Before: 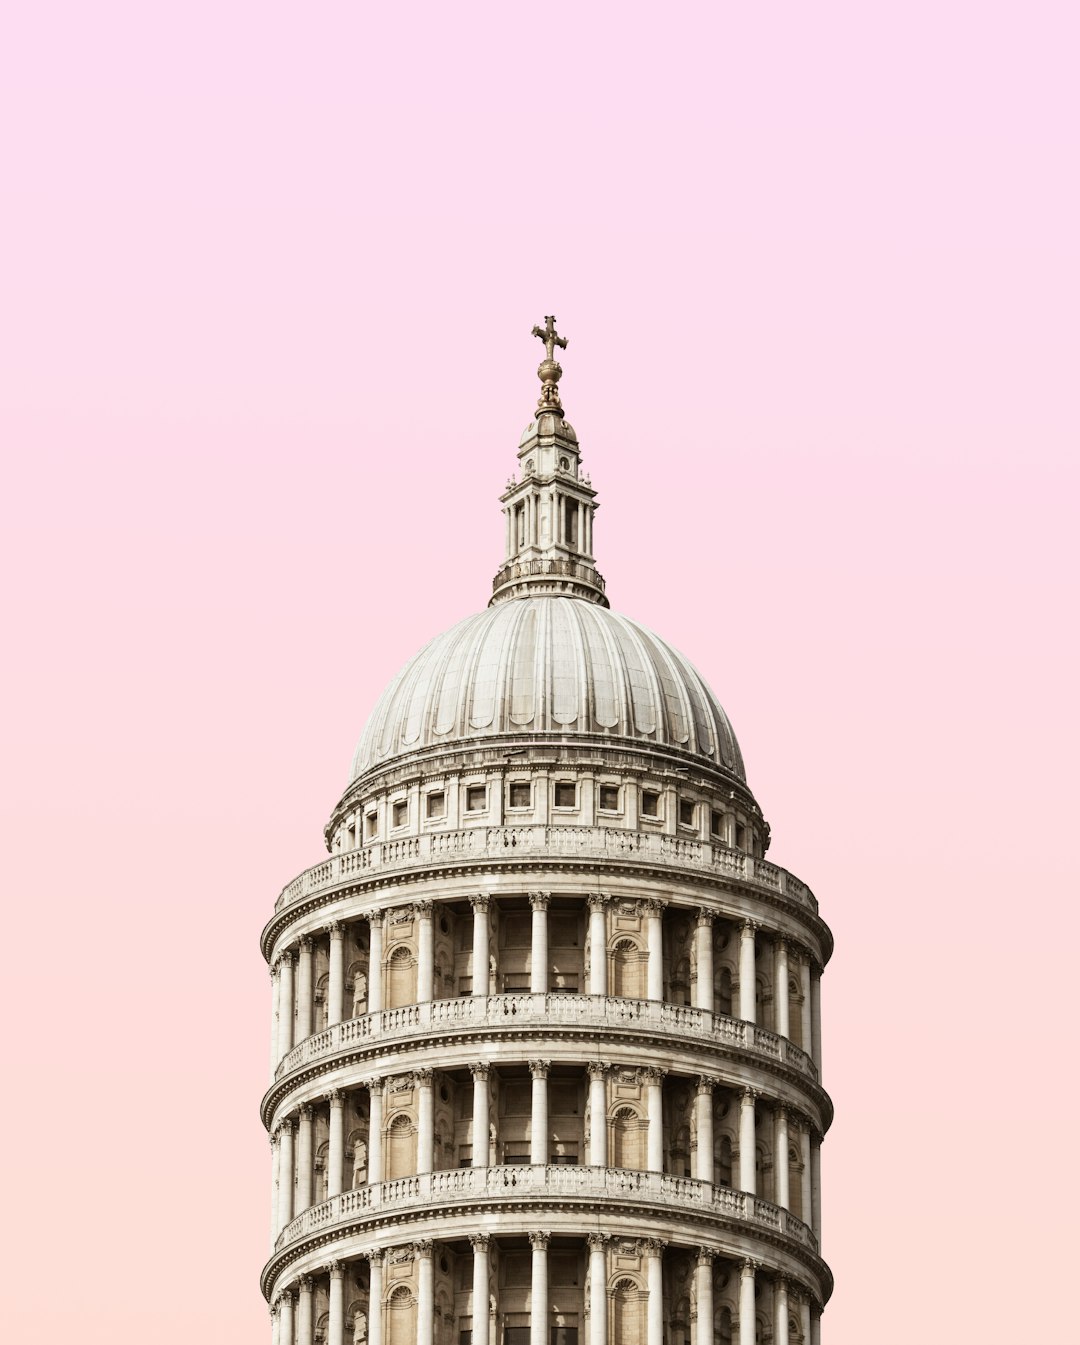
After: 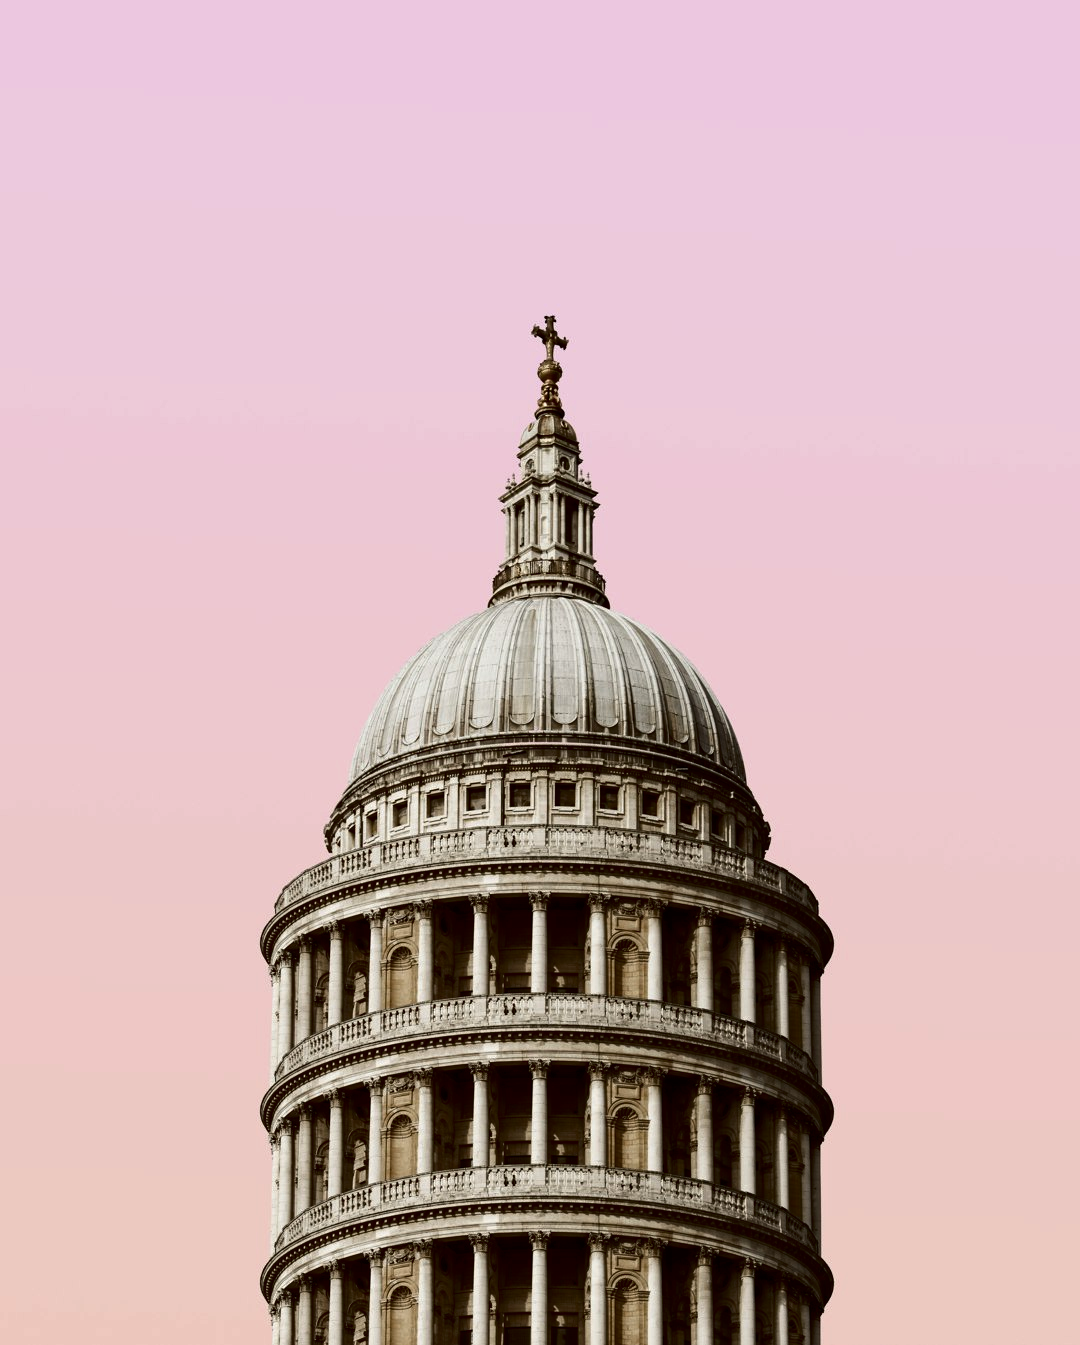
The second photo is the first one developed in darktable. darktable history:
contrast brightness saturation: contrast 0.091, brightness -0.573, saturation 0.172
